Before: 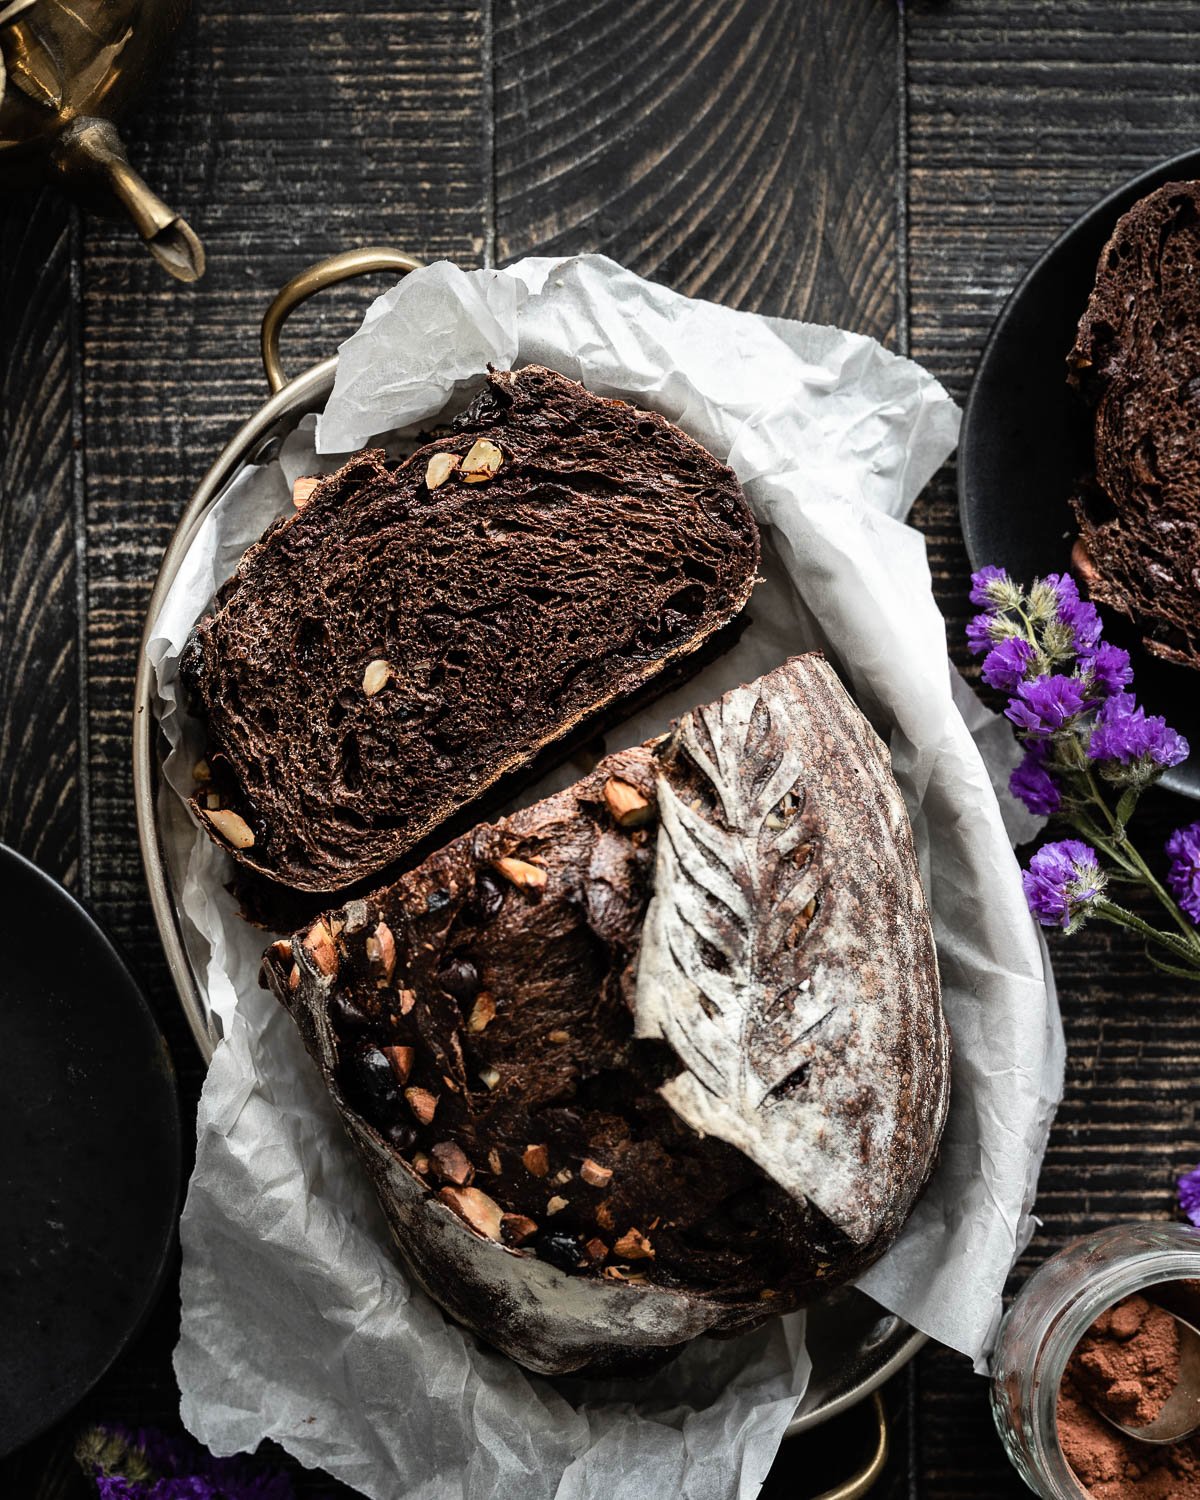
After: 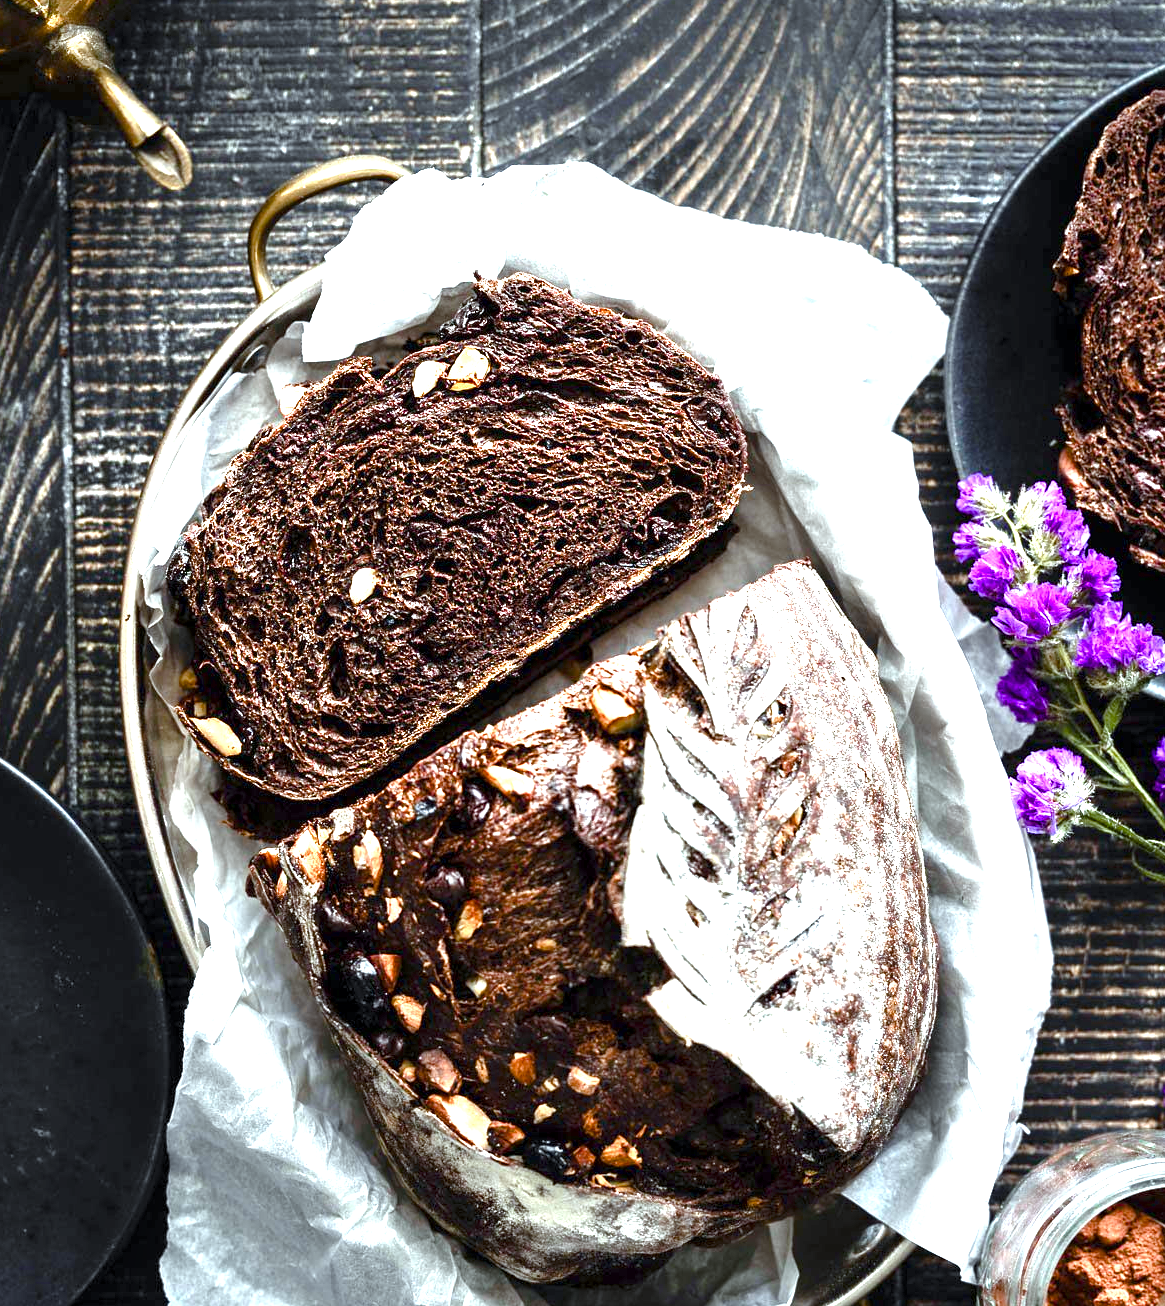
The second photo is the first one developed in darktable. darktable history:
exposure: black level correction 0, exposure 1.747 EV, compensate highlight preservation false
crop: left 1.136%, top 6.188%, right 1.705%, bottom 6.721%
local contrast: highlights 104%, shadows 102%, detail 120%, midtone range 0.2
color correction: highlights a* -6.62, highlights b* 0.518
color calibration: illuminant as shot in camera, x 0.358, y 0.373, temperature 4628.91 K
color balance rgb: linear chroma grading › global chroma 14.361%, perceptual saturation grading › global saturation 14.149%, perceptual saturation grading › highlights -30.476%, perceptual saturation grading › shadows 50.756%
